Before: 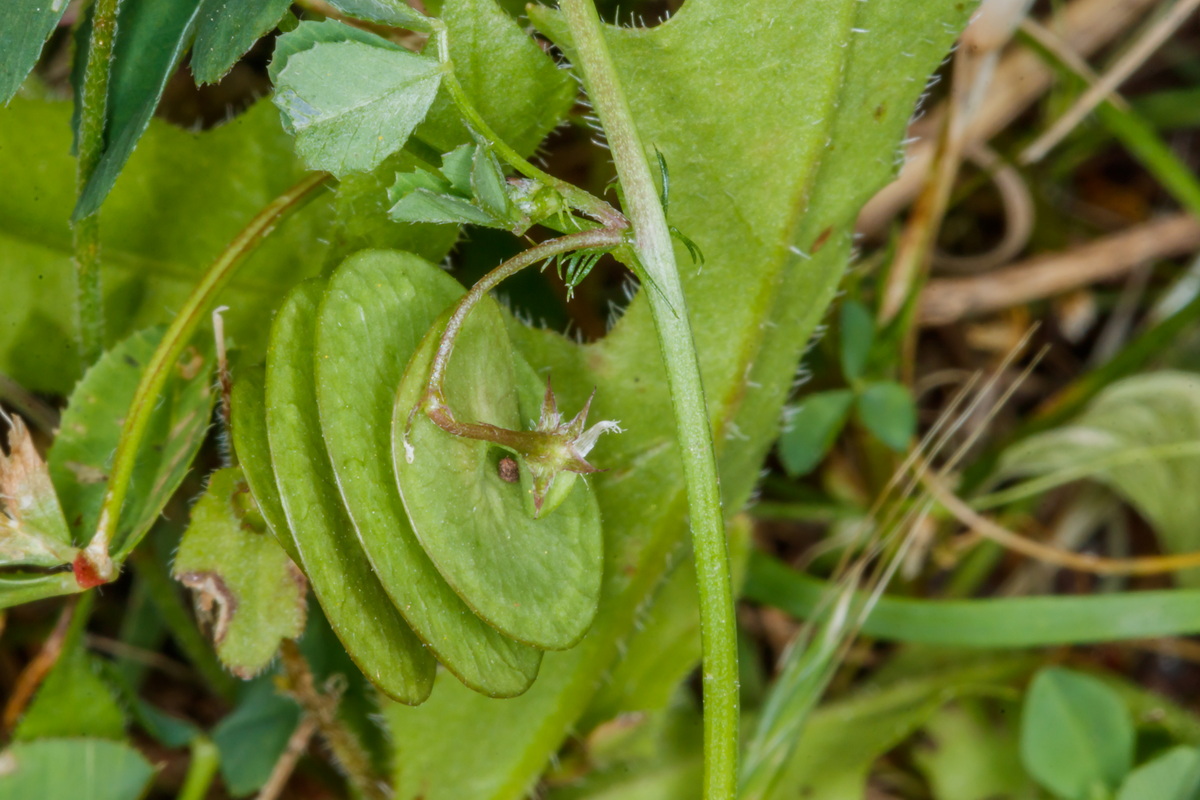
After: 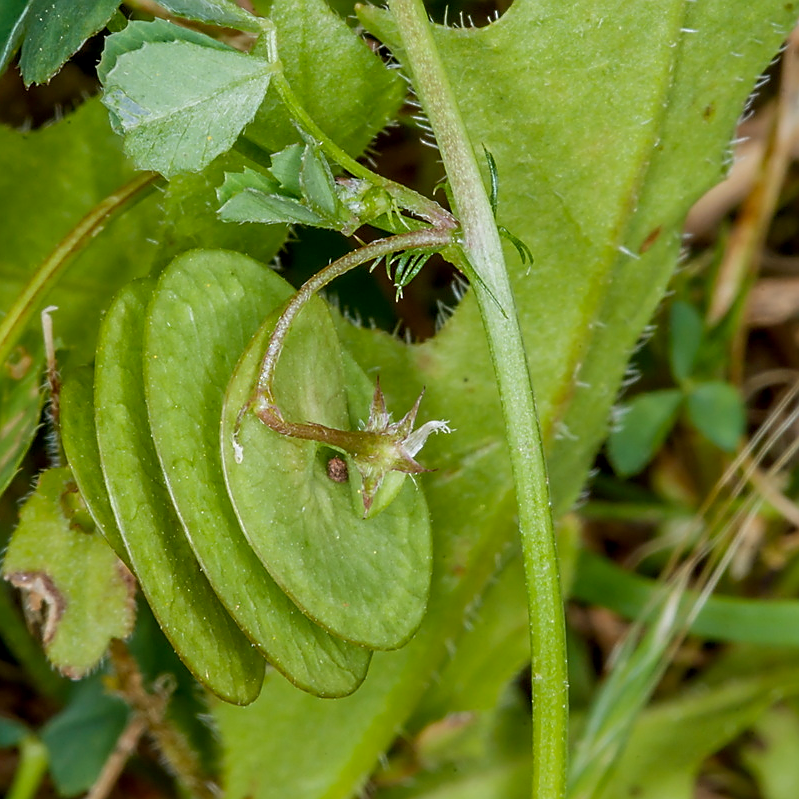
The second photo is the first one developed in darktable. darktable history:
crop and rotate: left 14.292%, right 19.041%
sharpen: radius 1.4, amount 1.25, threshold 0.7
exposure: black level correction 0.005, exposure 0.014 EV, compensate highlight preservation false
